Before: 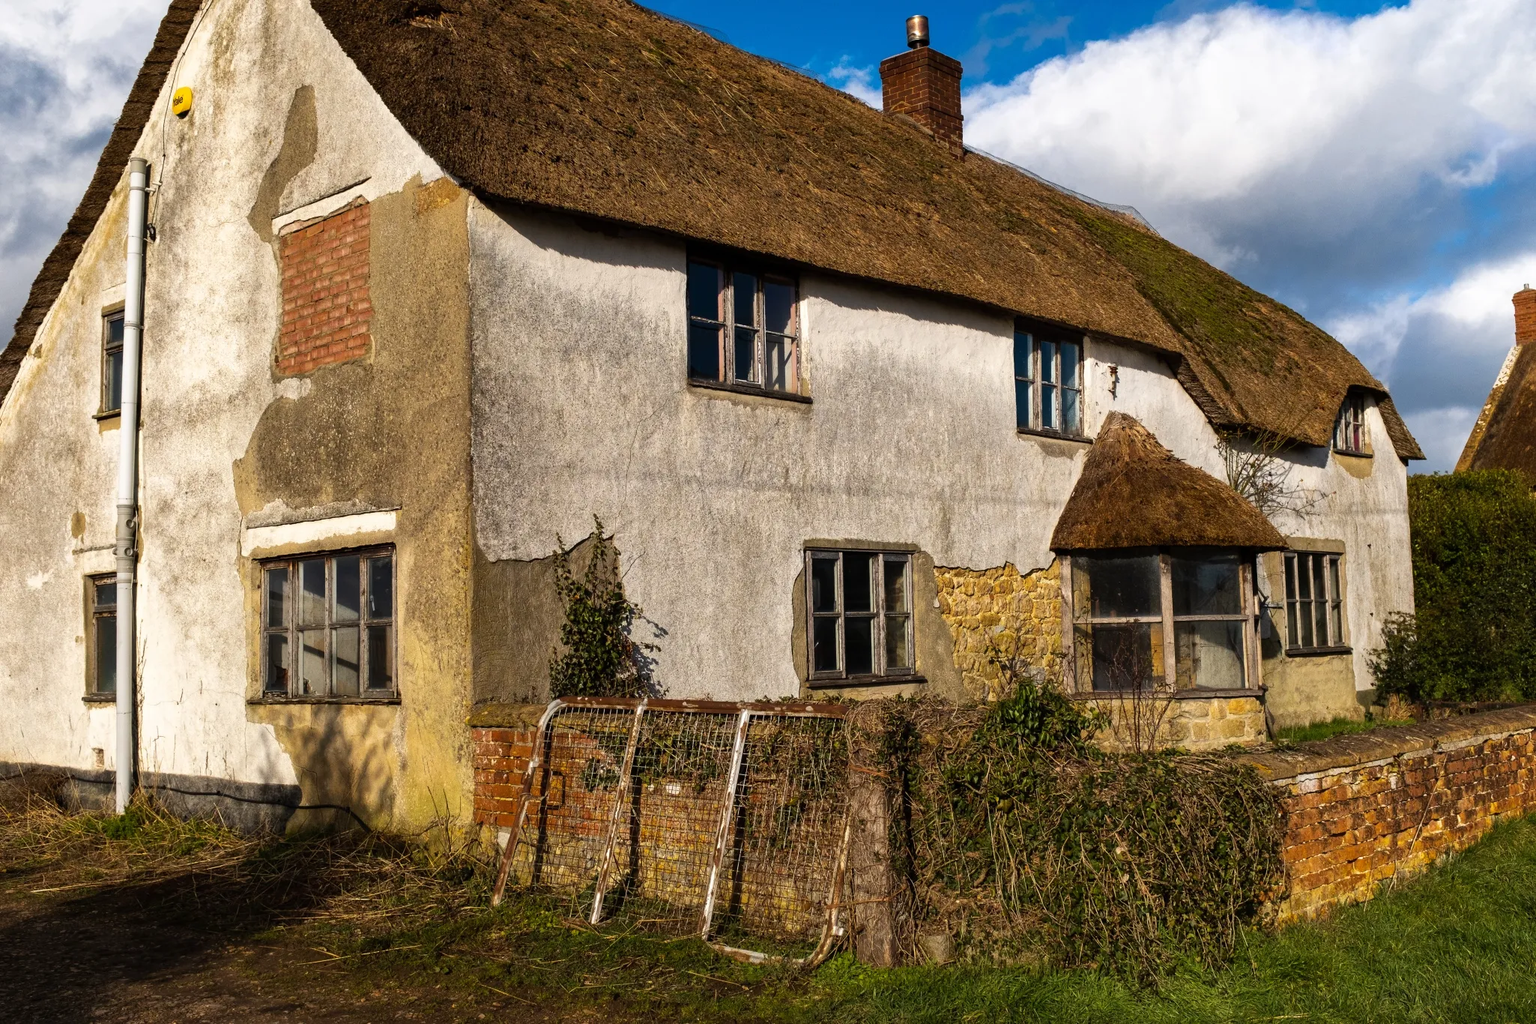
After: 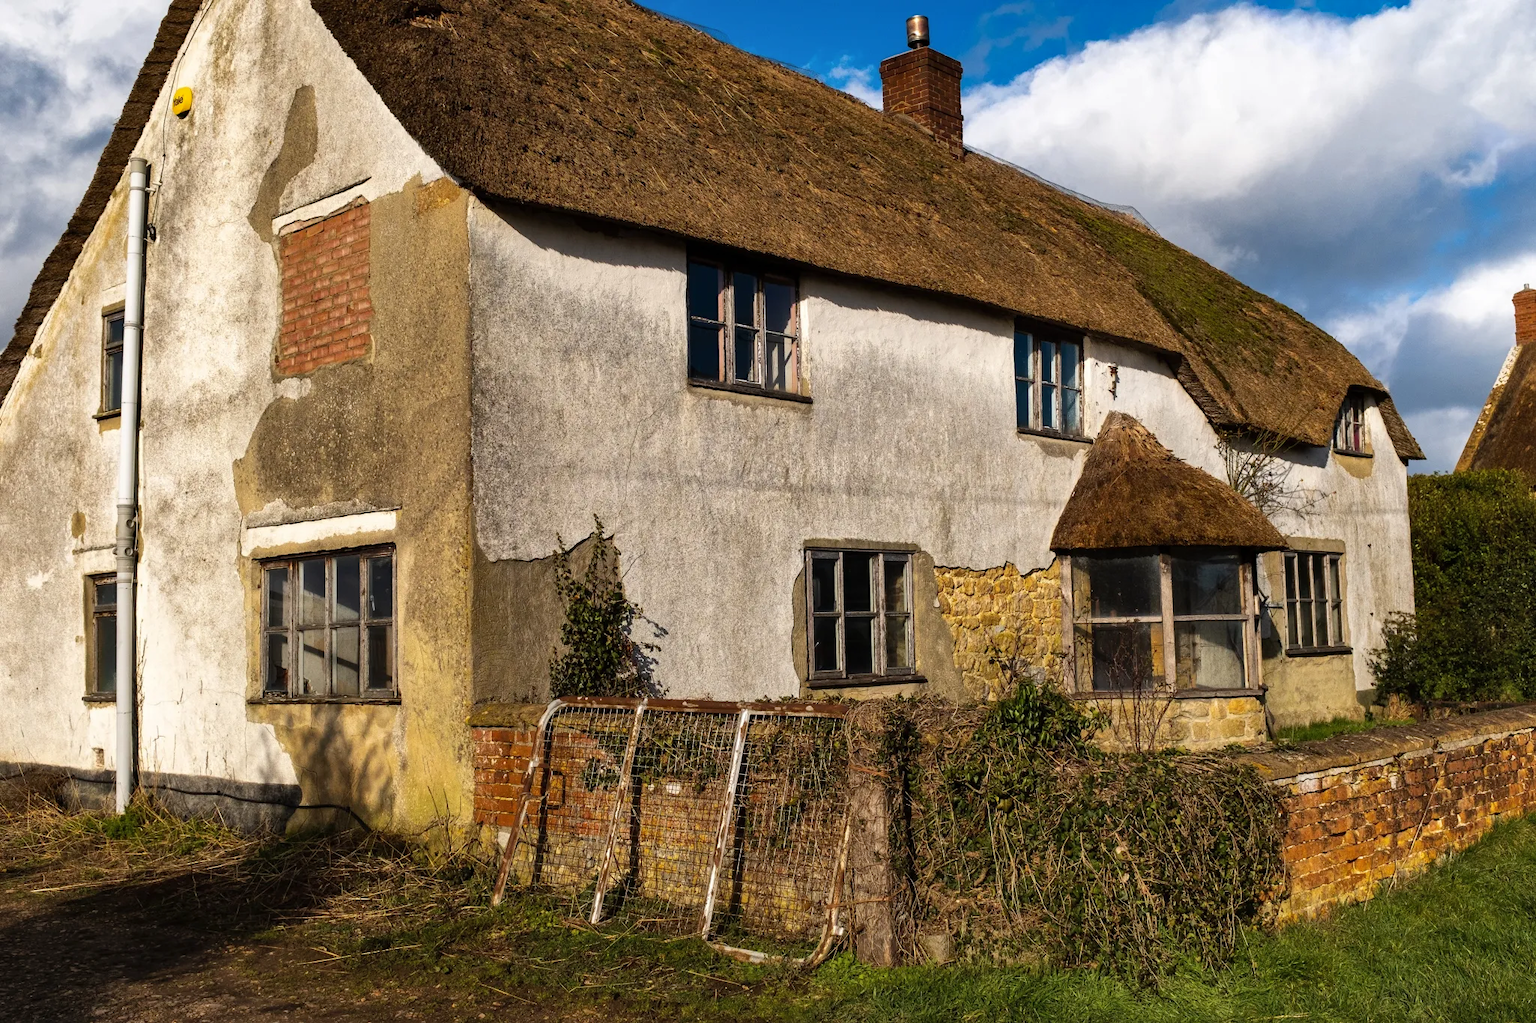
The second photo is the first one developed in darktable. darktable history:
shadows and highlights: shadows 36.29, highlights -27.93, highlights color adjustment 89.09%, soften with gaussian
